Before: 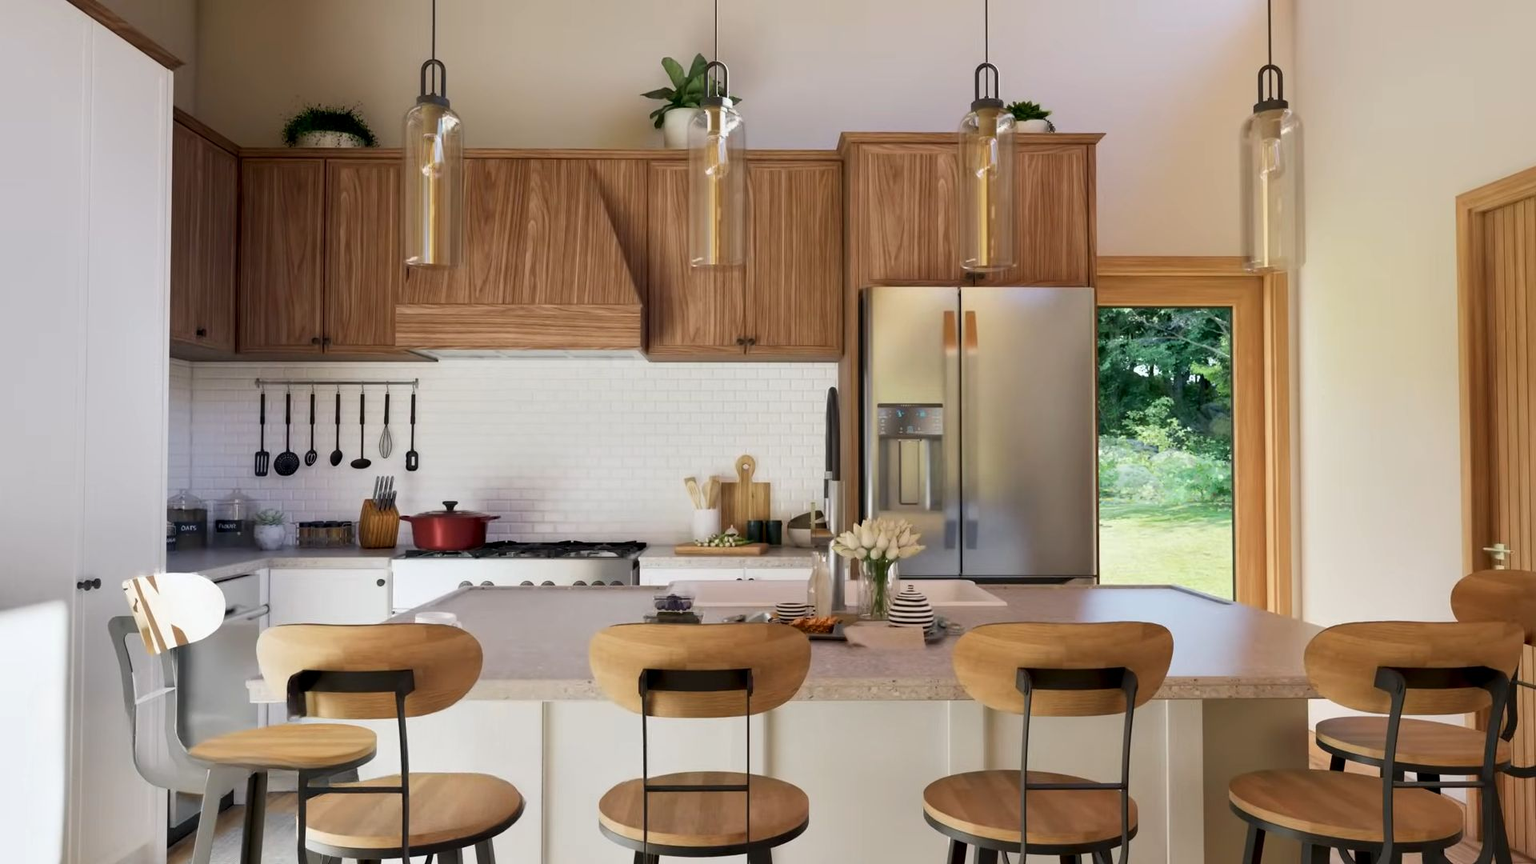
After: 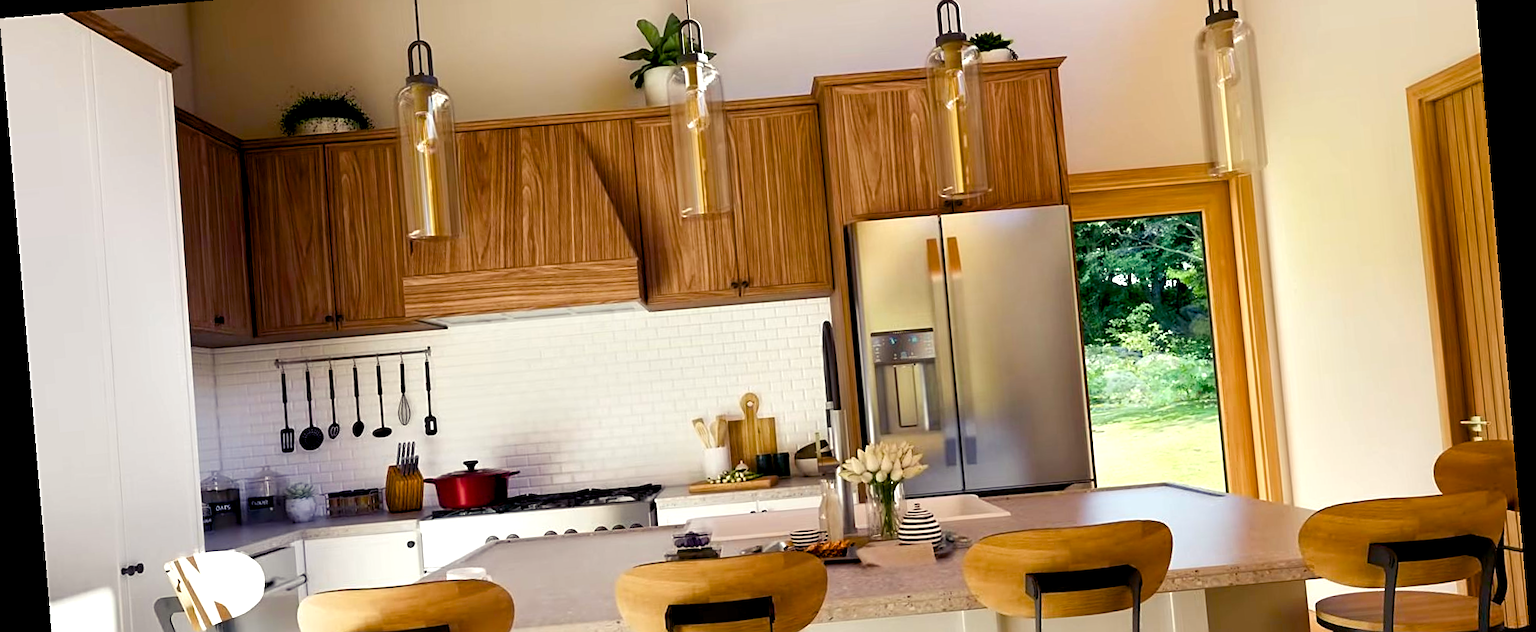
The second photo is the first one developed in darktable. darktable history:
sharpen: on, module defaults
crop: top 11.166%, bottom 22.168%
rotate and perspective: rotation -4.86°, automatic cropping off
color balance rgb: shadows lift › luminance -21.66%, shadows lift › chroma 6.57%, shadows lift › hue 270°, power › chroma 0.68%, power › hue 60°, highlights gain › luminance 6.08%, highlights gain › chroma 1.33%, highlights gain › hue 90°, global offset › luminance -0.87%, perceptual saturation grading › global saturation 26.86%, perceptual saturation grading › highlights -28.39%, perceptual saturation grading › mid-tones 15.22%, perceptual saturation grading › shadows 33.98%, perceptual brilliance grading › highlights 10%, perceptual brilliance grading › mid-tones 5%
